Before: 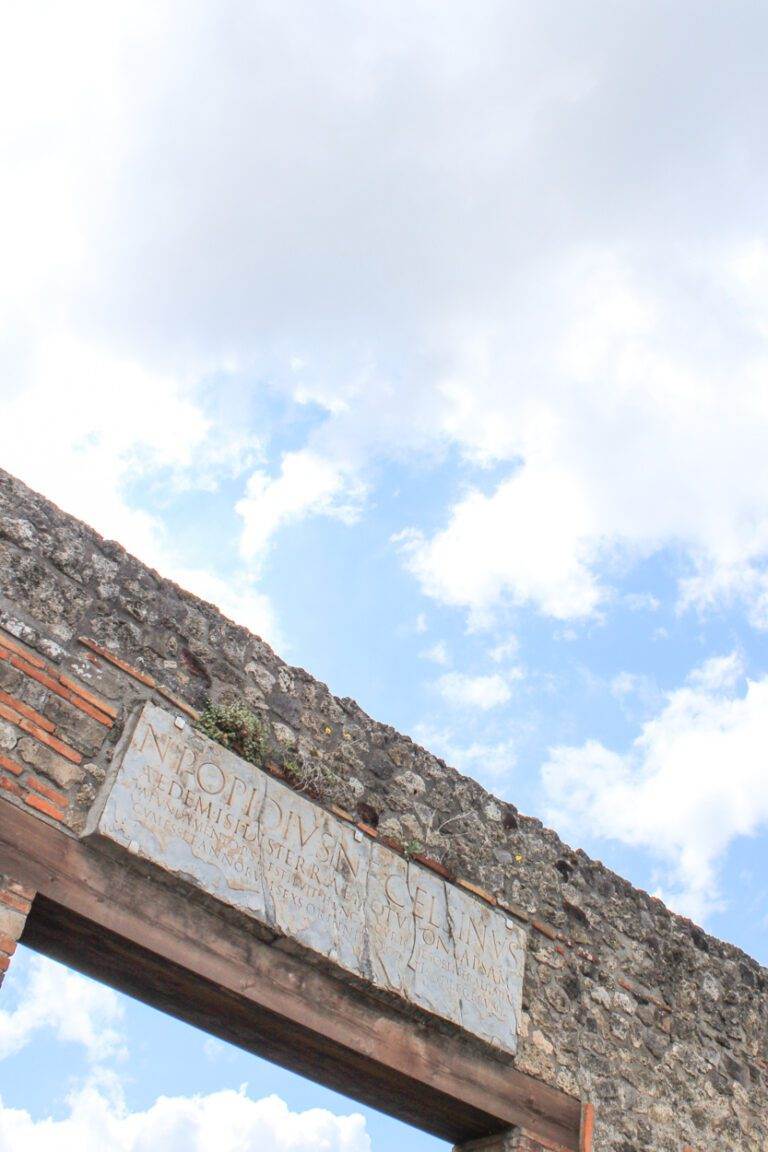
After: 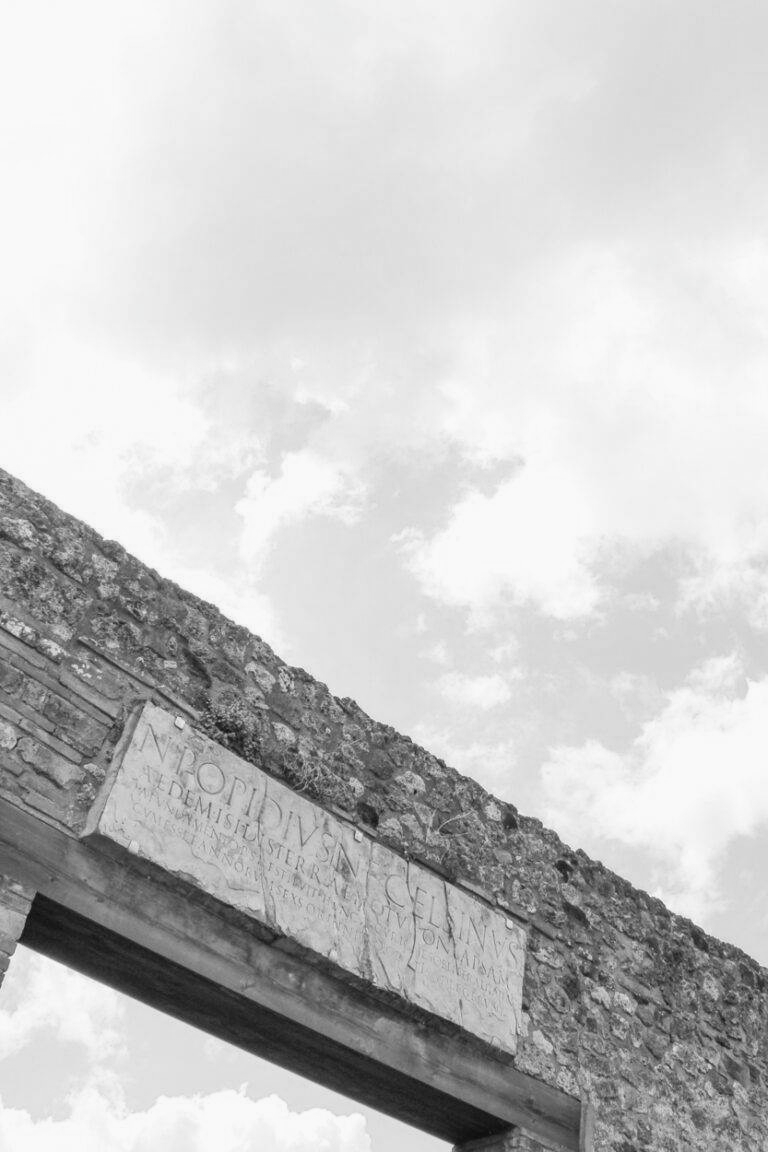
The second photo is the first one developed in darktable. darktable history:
color calibration: output gray [0.267, 0.423, 0.267, 0], x 0.366, y 0.379, temperature 4403.72 K
